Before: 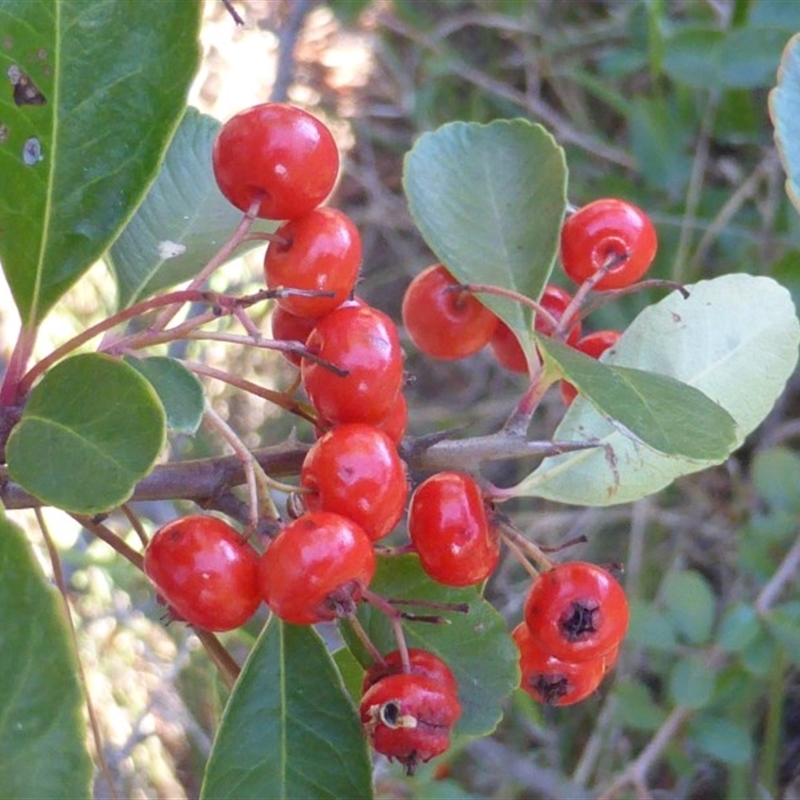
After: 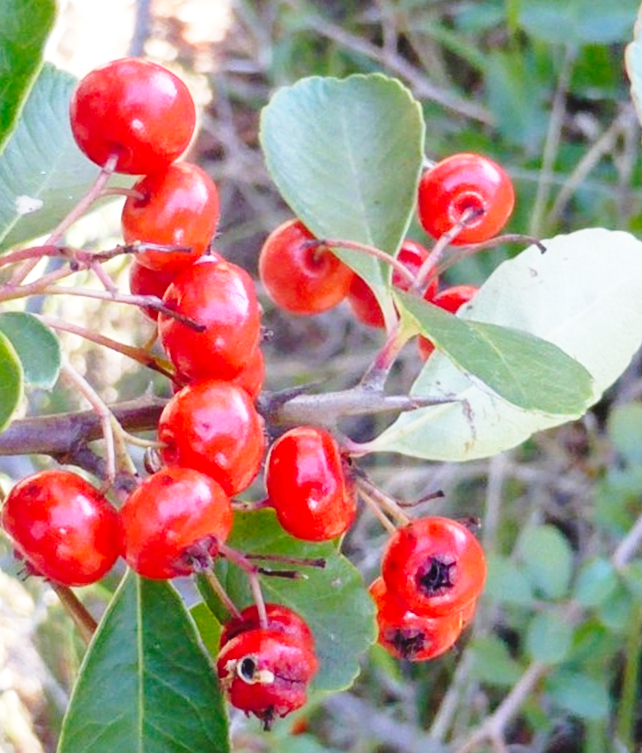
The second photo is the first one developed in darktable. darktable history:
crop and rotate: left 17.959%, top 5.771%, right 1.742%
base curve: curves: ch0 [(0, 0) (0.04, 0.03) (0.133, 0.232) (0.448, 0.748) (0.843, 0.968) (1, 1)], preserve colors none
